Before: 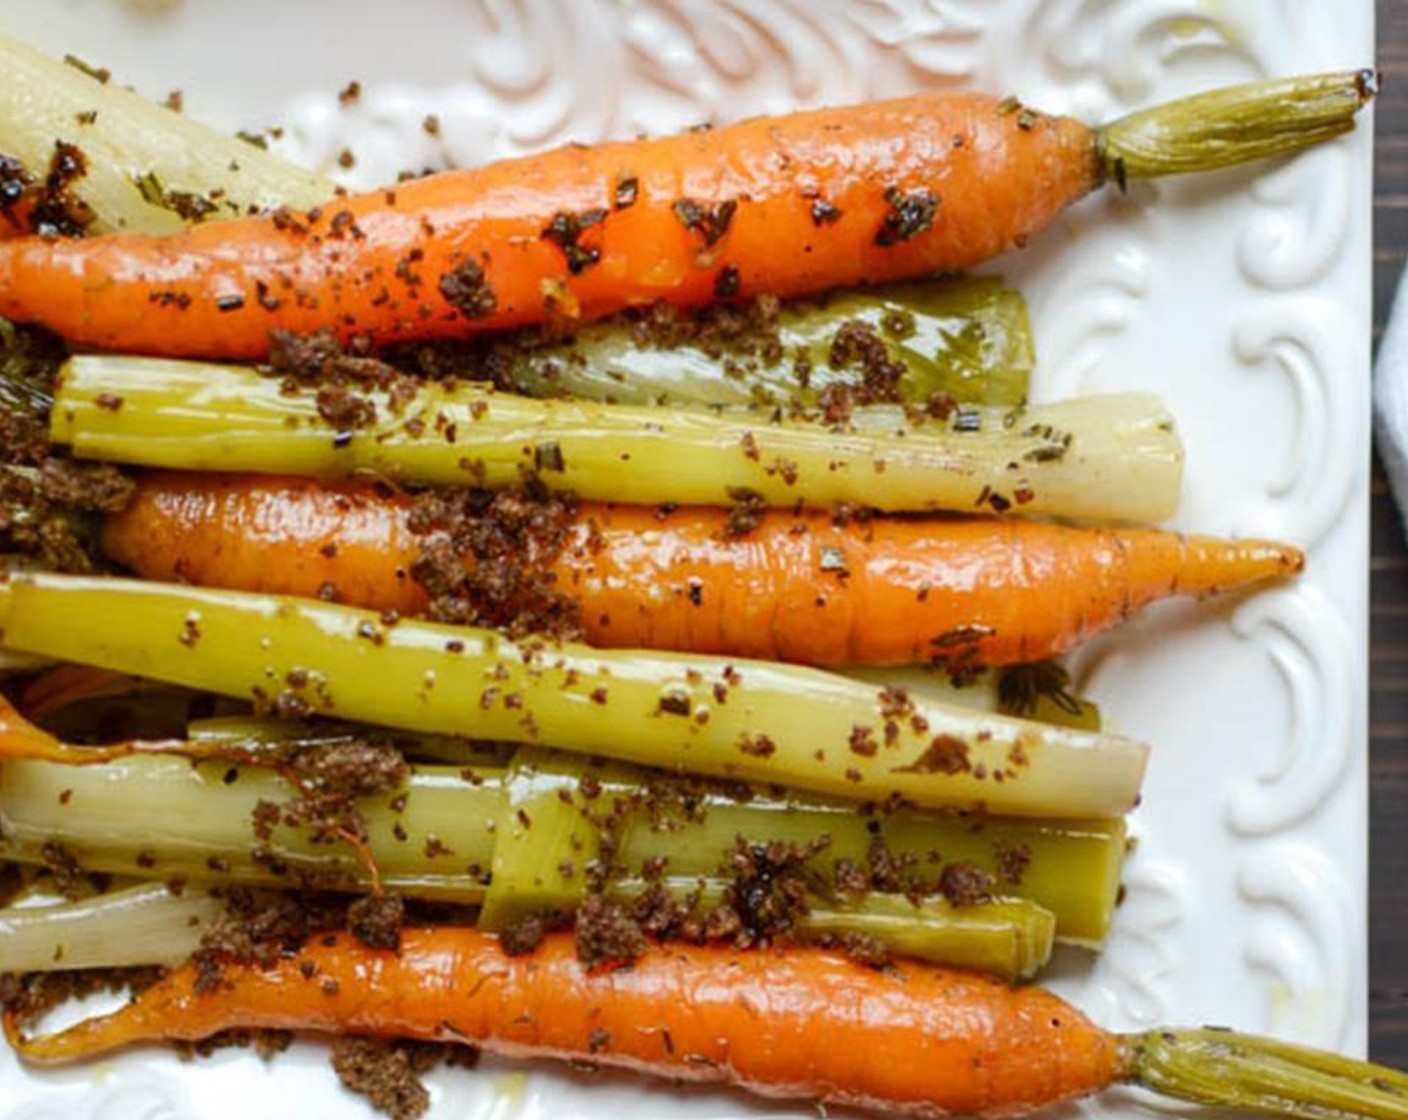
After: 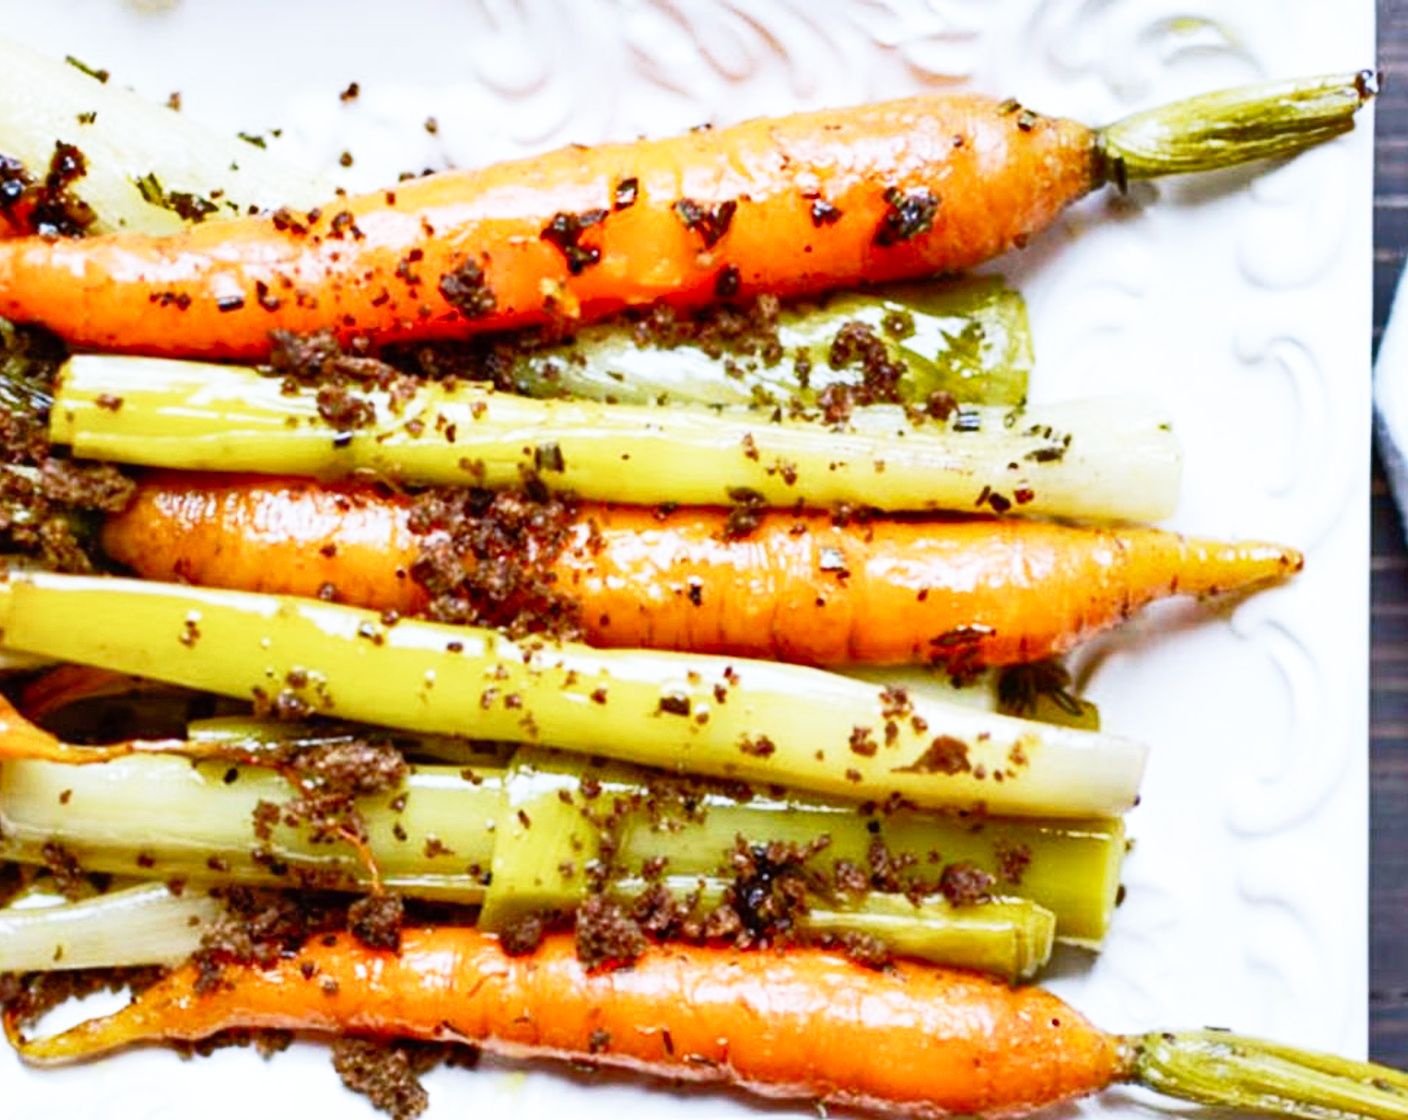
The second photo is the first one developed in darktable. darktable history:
base curve: curves: ch0 [(0, 0) (0.012, 0.01) (0.073, 0.168) (0.31, 0.711) (0.645, 0.957) (1, 1)], preserve colors none
color calibration: illuminant as shot in camera, x 0.37, y 0.382, temperature 4313.32 K
shadows and highlights: soften with gaussian
white balance: red 0.983, blue 1.036
